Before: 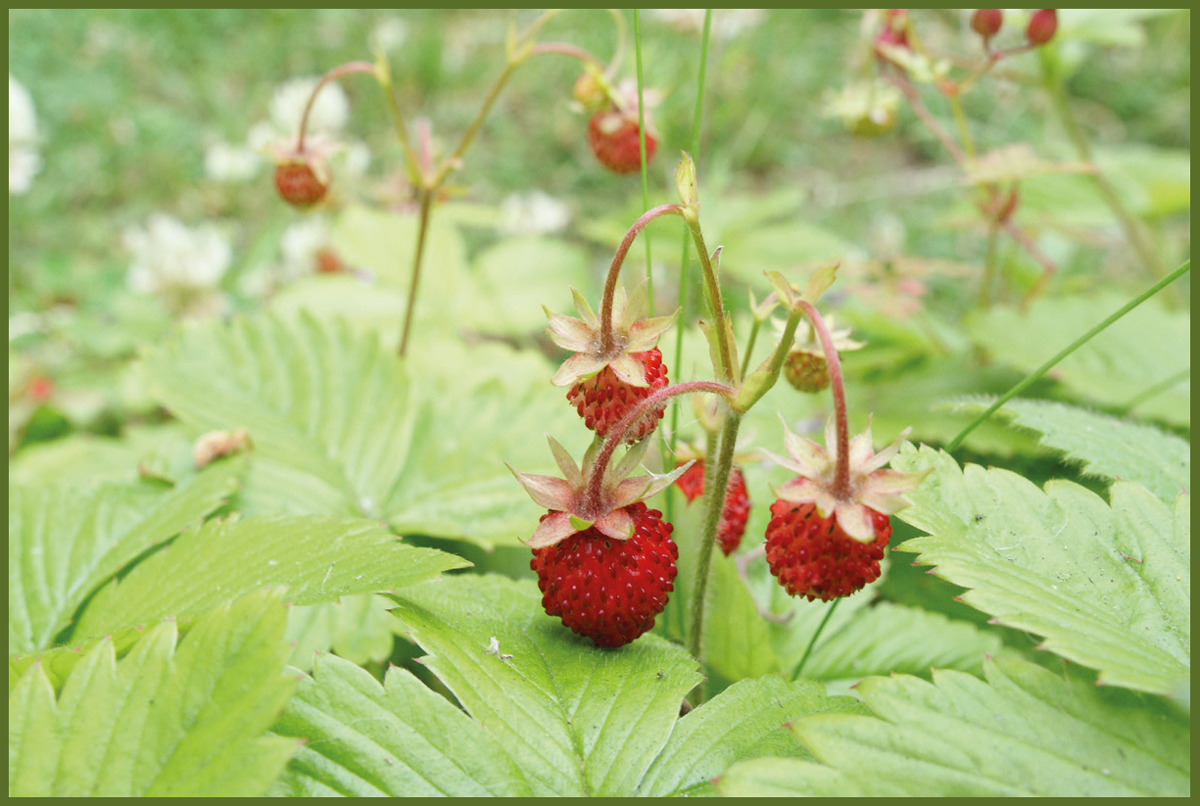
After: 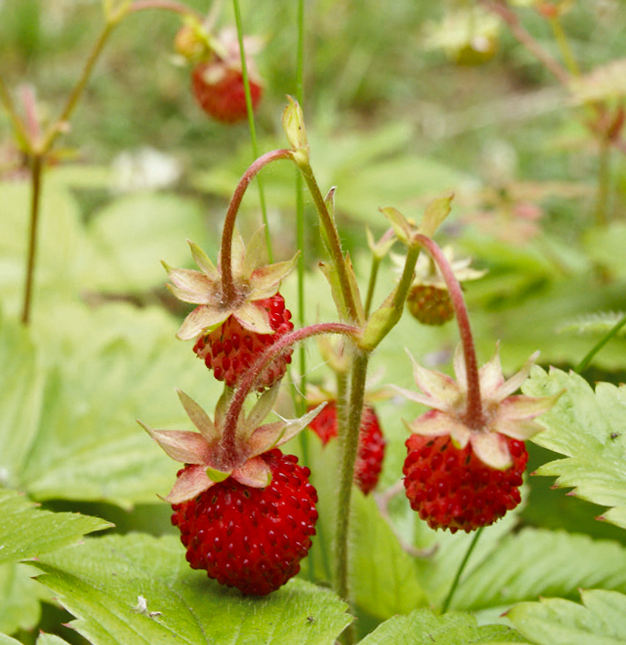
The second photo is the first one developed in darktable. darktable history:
rgb levels: mode RGB, independent channels, levels [[0, 0.5, 1], [0, 0.521, 1], [0, 0.536, 1]]
shadows and highlights: white point adjustment 1, soften with gaussian
rotate and perspective: rotation -4.86°, automatic cropping off
crop: left 32.075%, top 10.976%, right 18.355%, bottom 17.596%
